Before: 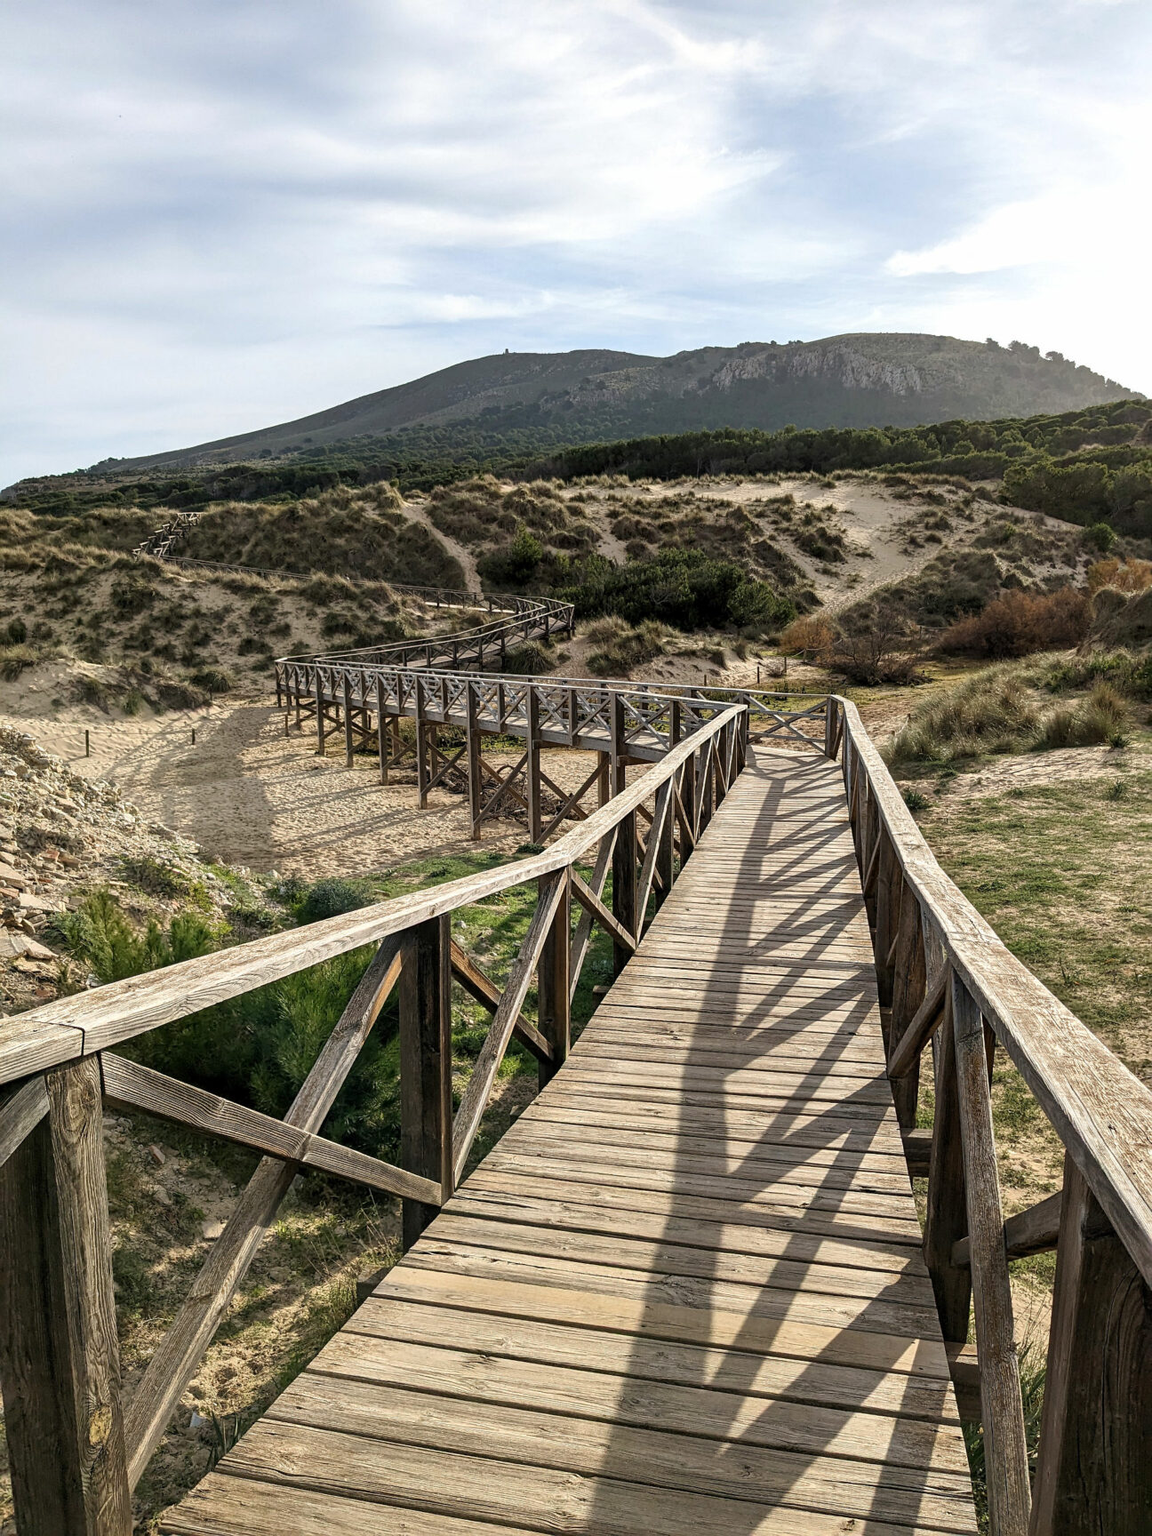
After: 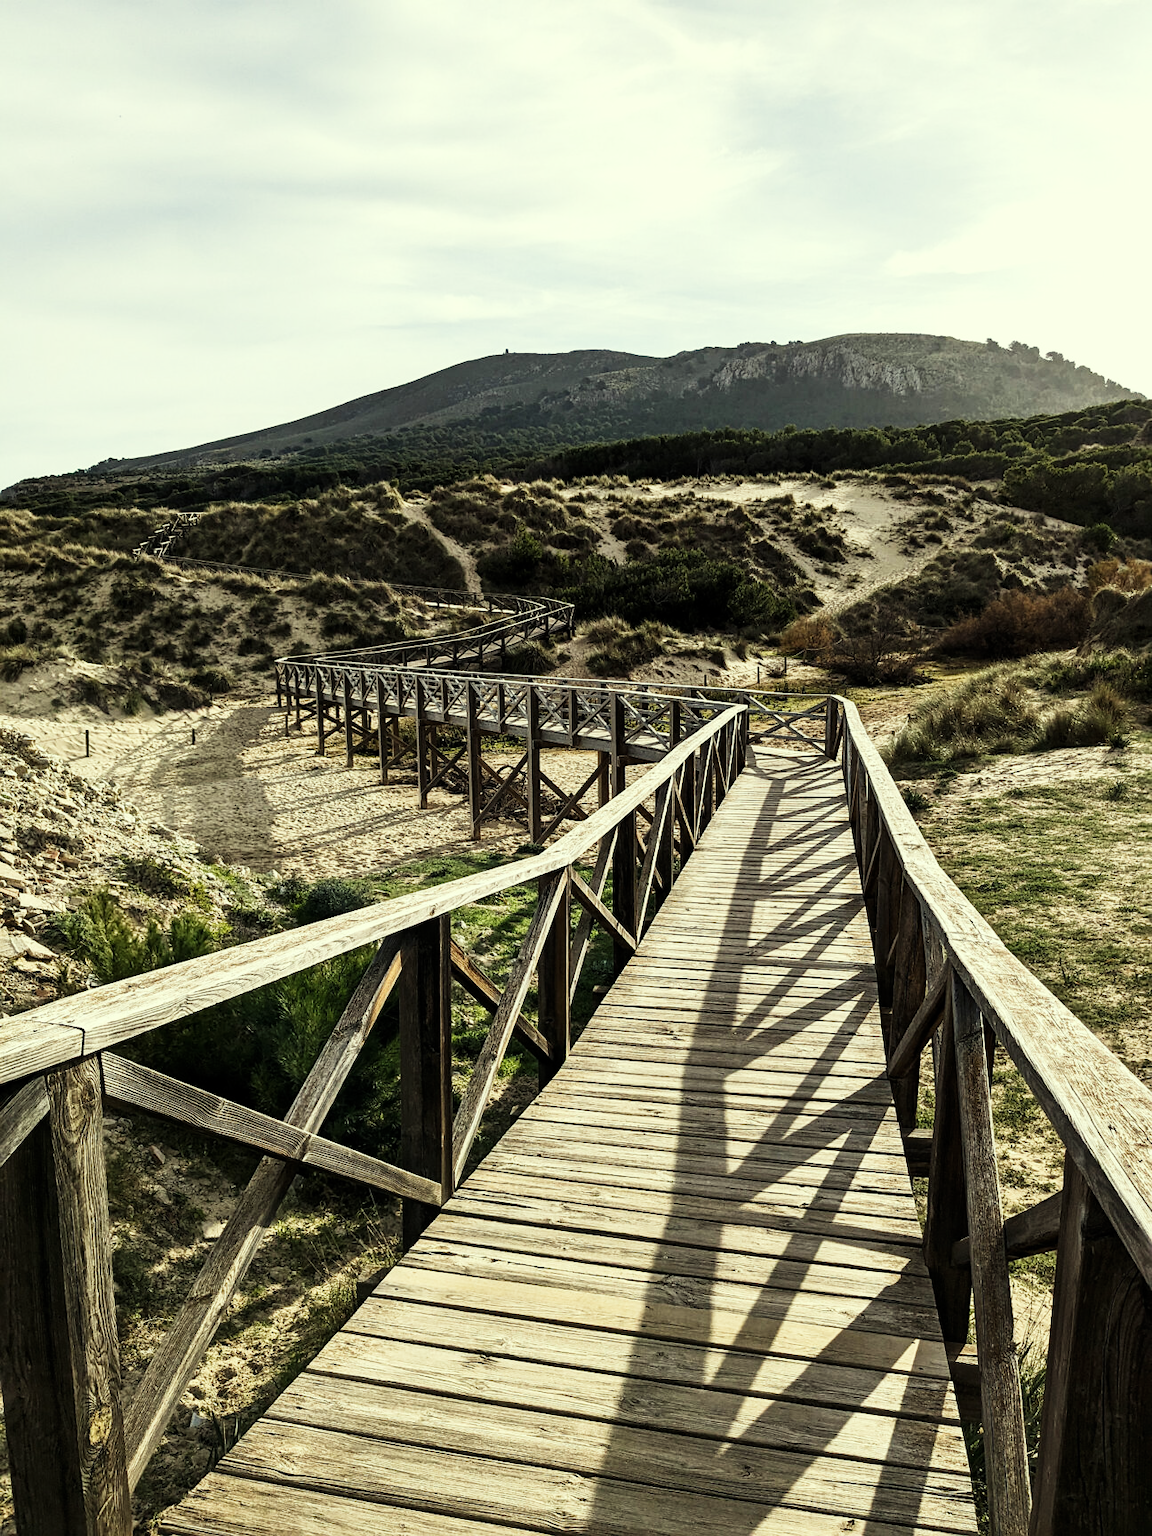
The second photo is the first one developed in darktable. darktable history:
tone curve: curves: ch0 [(0, 0) (0.137, 0.063) (0.255, 0.176) (0.502, 0.502) (0.749, 0.839) (1, 1)], preserve colors none
contrast brightness saturation: contrast 0.104, saturation -0.301
color correction: highlights a* -5.7, highlights b* 11.36
